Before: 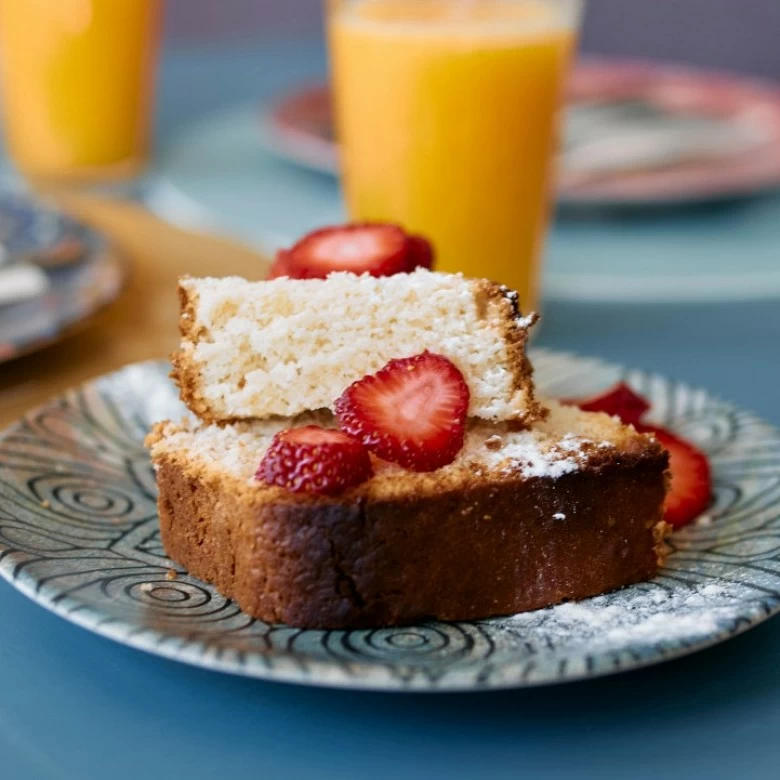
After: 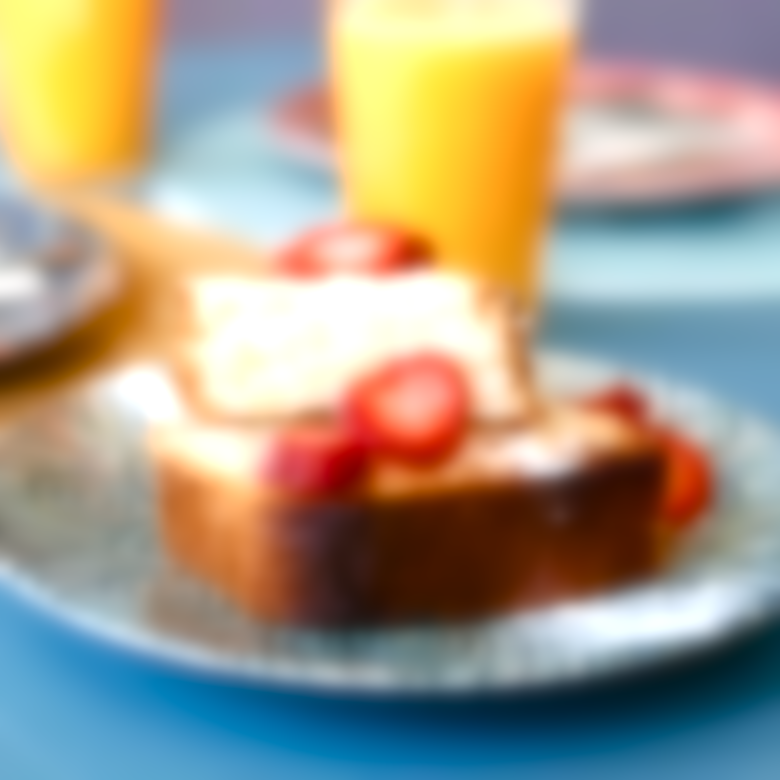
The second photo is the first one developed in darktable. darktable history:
lowpass: on, module defaults
color balance rgb: perceptual saturation grading › global saturation 20%, perceptual saturation grading › highlights -25%, perceptual saturation grading › shadows 25%
exposure: black level correction -0.001, exposure 0.9 EV, compensate exposure bias true, compensate highlight preservation false
white balance: emerald 1
